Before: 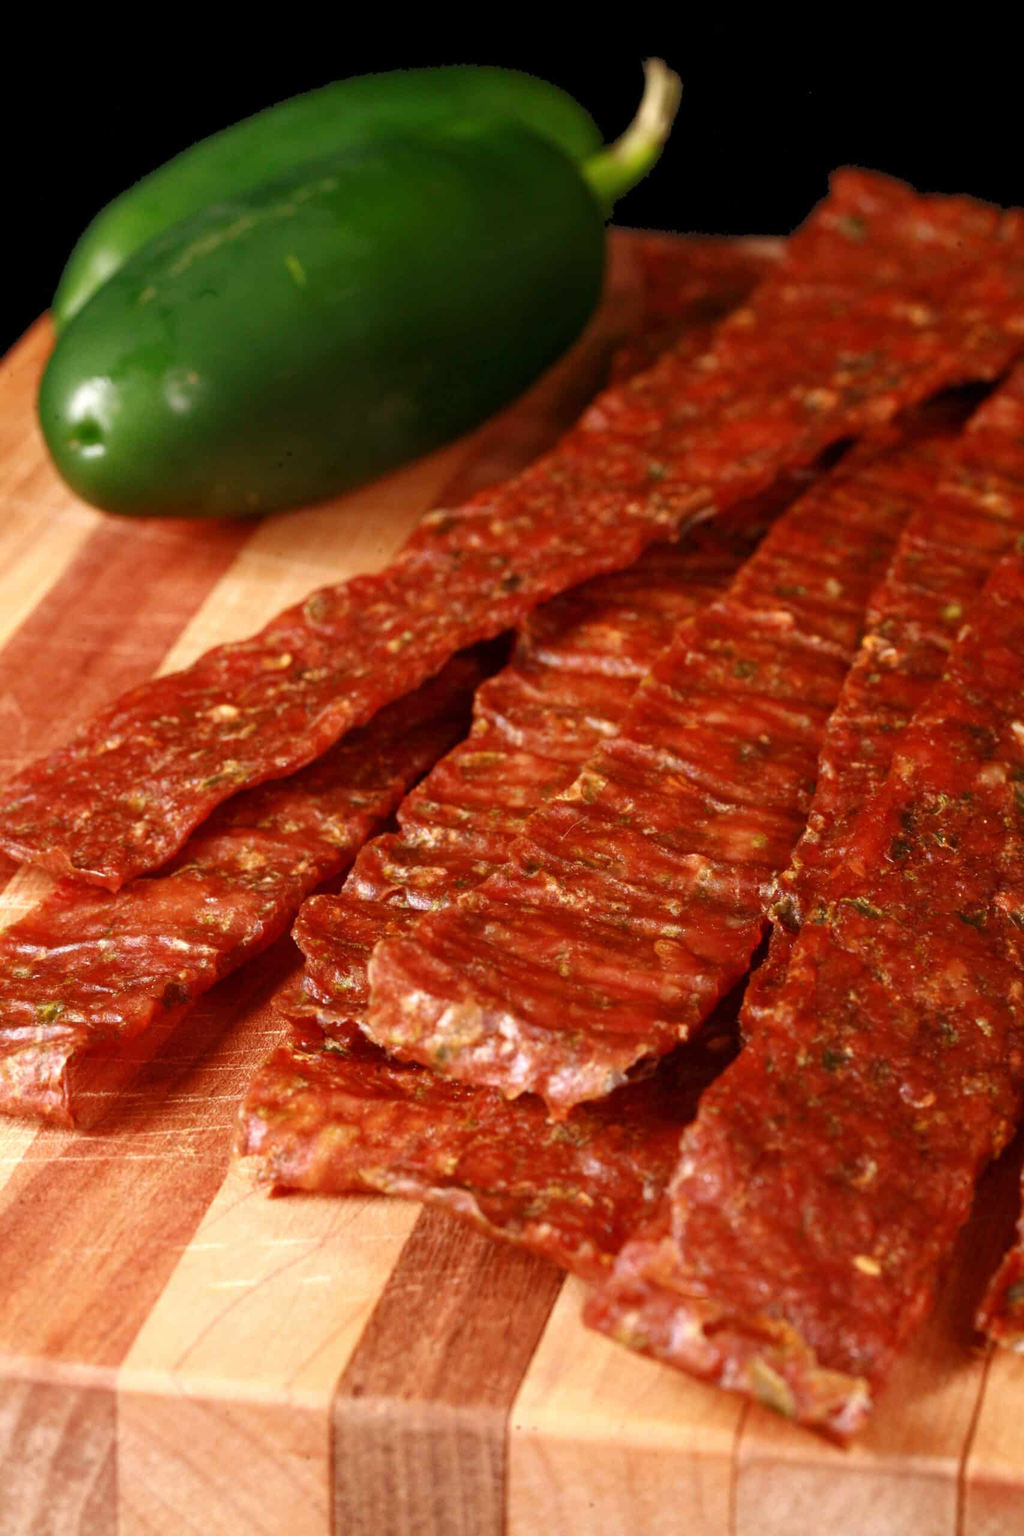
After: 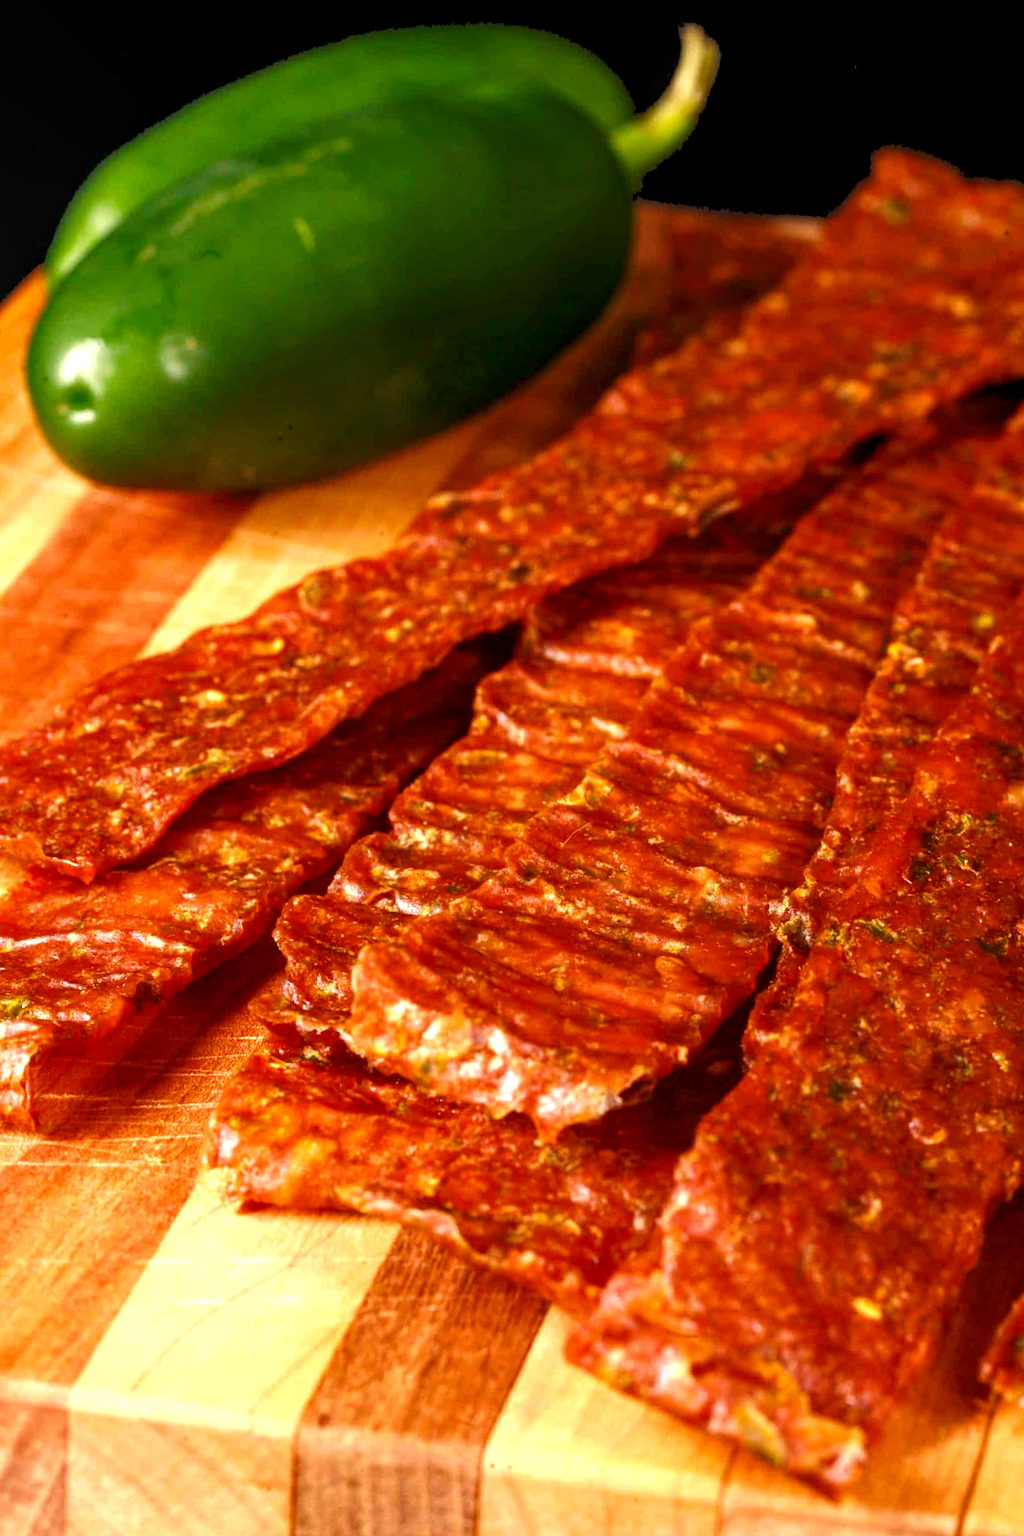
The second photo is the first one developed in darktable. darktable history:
local contrast: on, module defaults
color balance rgb: shadows lift › hue 84.71°, highlights gain › luminance 5.982%, highlights gain › chroma 2.623%, highlights gain › hue 90.33°, perceptual saturation grading › global saturation 19.333%, global vibrance 14.445%
crop and rotate: angle -2.21°
exposure: black level correction 0, exposure 0.5 EV, compensate highlight preservation false
